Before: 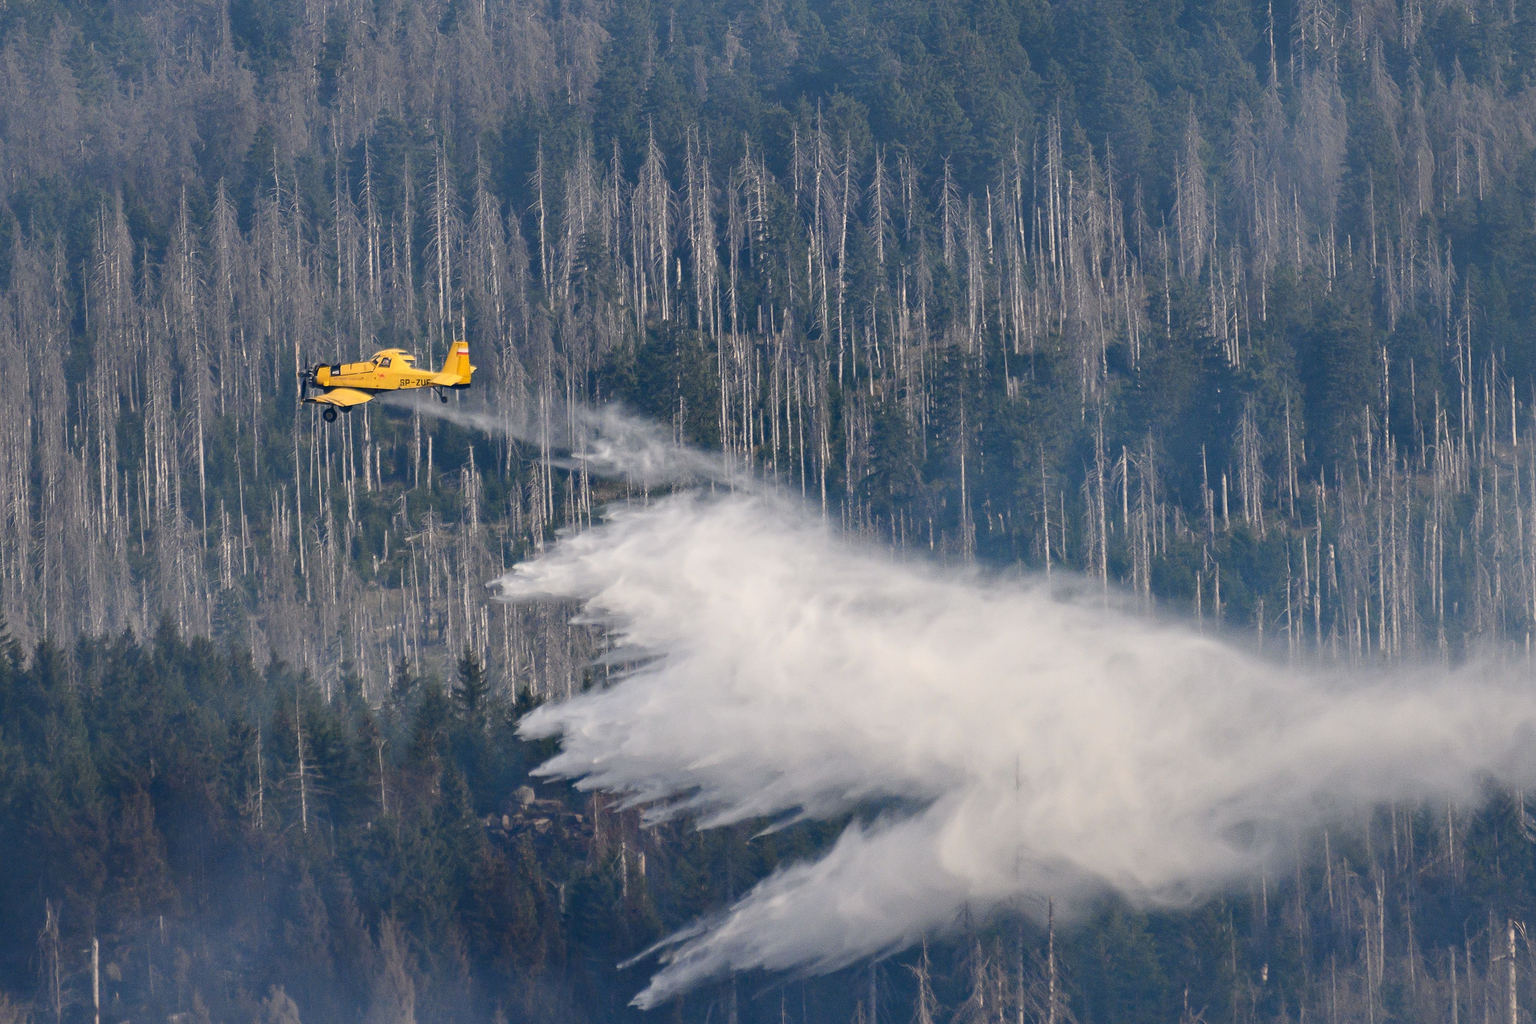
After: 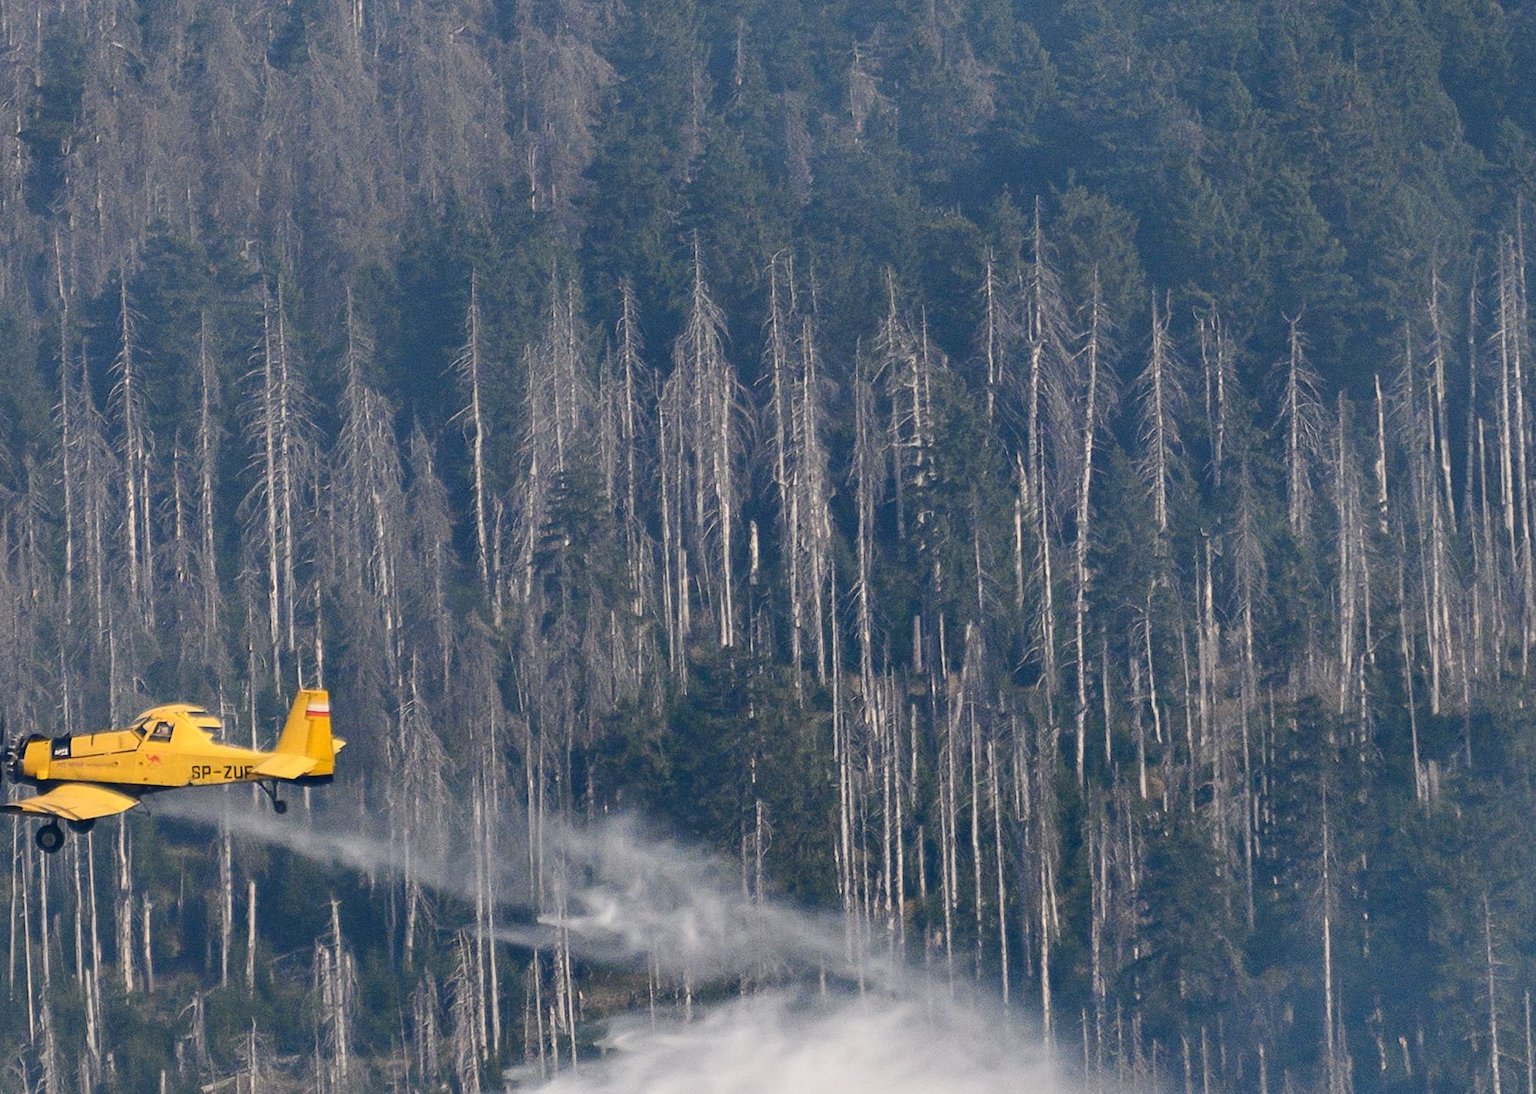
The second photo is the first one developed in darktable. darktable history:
crop: left 19.881%, right 30.564%, bottom 47.023%
